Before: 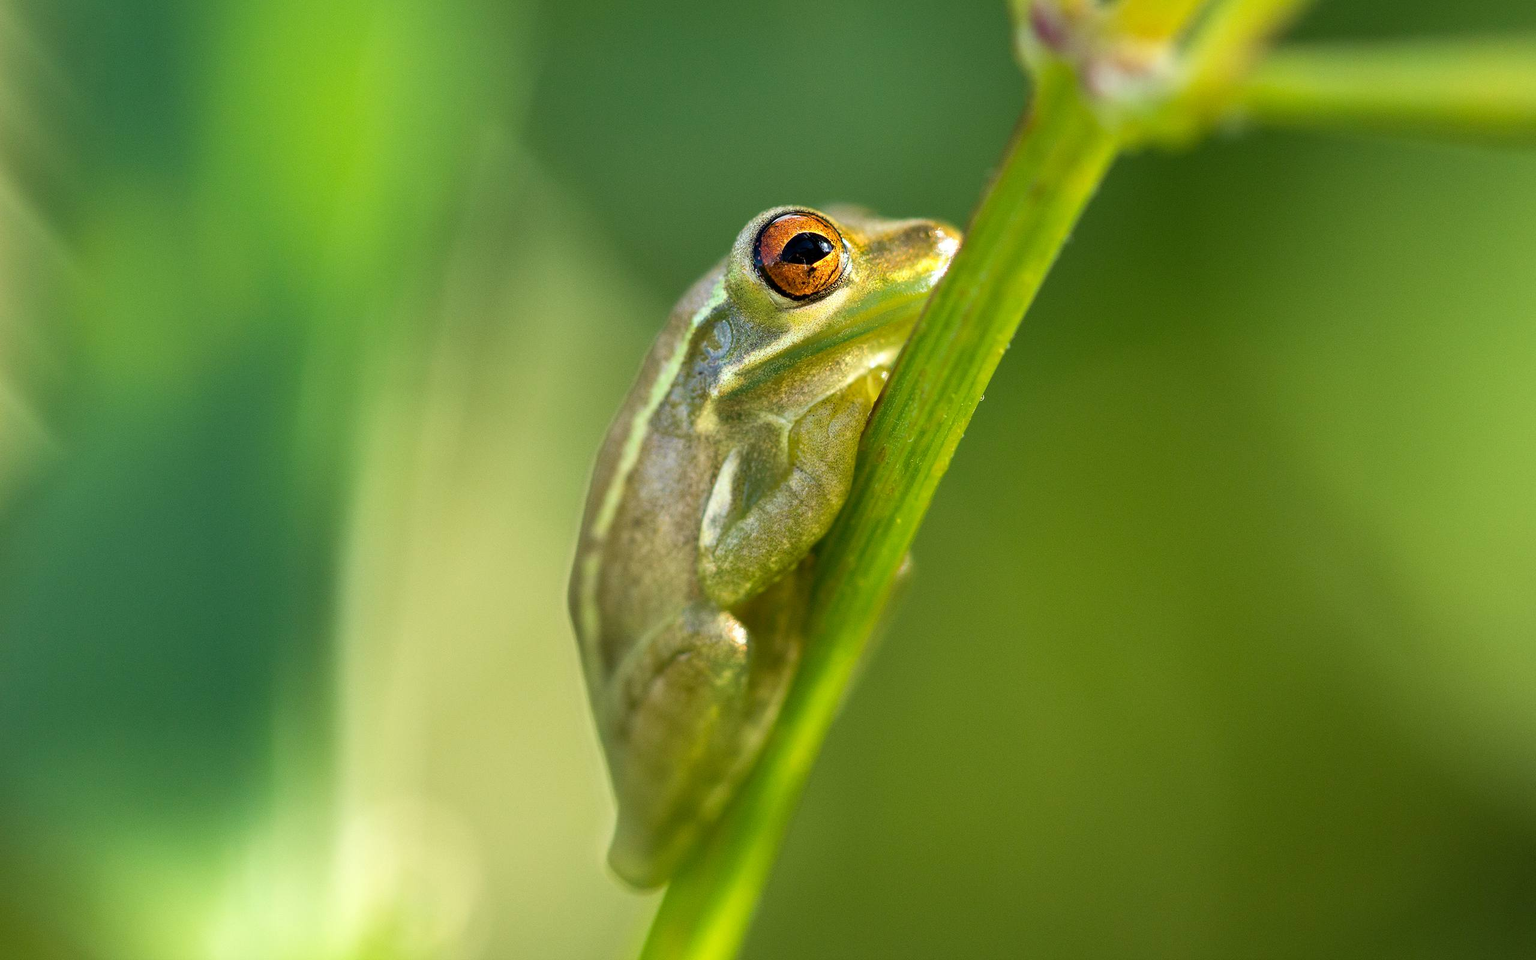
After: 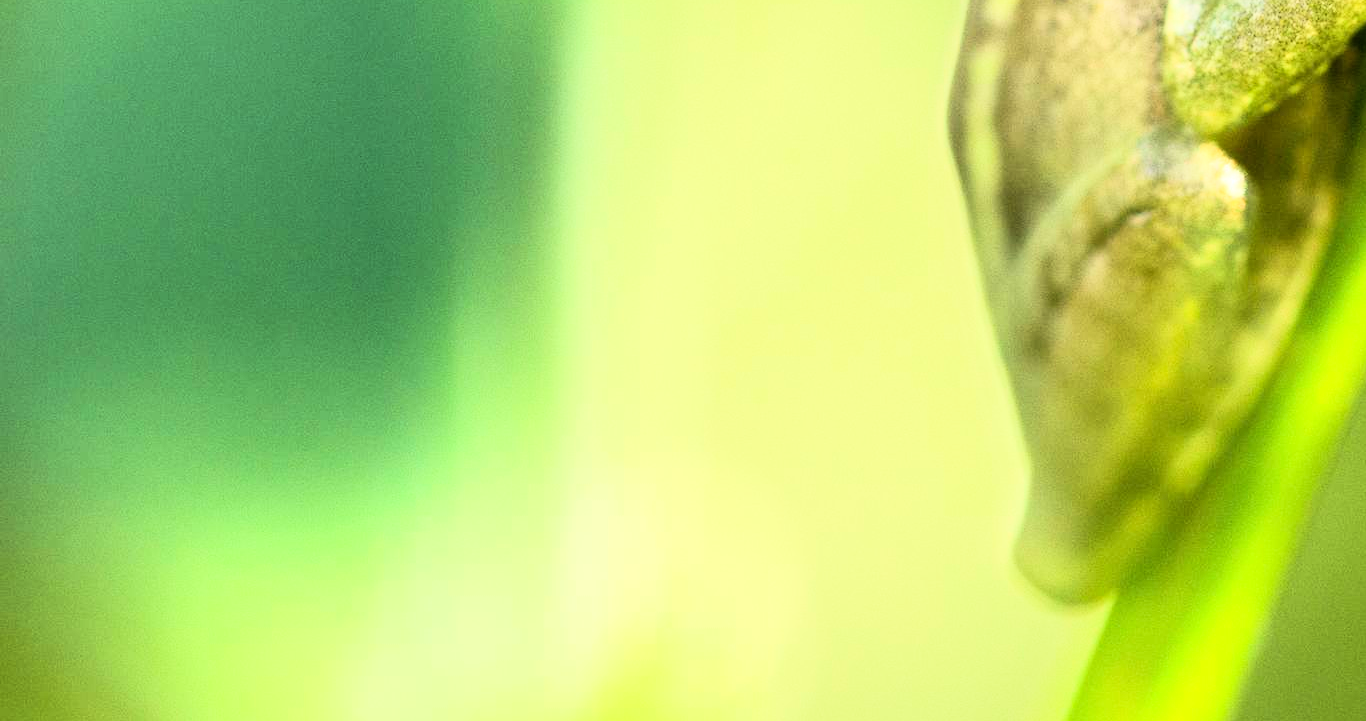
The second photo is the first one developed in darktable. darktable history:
crop and rotate: top 54.778%, right 46.61%, bottom 0.159%
rgb curve: curves: ch0 [(0, 0) (0.21, 0.15) (0.24, 0.21) (0.5, 0.75) (0.75, 0.96) (0.89, 0.99) (1, 1)]; ch1 [(0, 0.02) (0.21, 0.13) (0.25, 0.2) (0.5, 0.67) (0.75, 0.9) (0.89, 0.97) (1, 1)]; ch2 [(0, 0.02) (0.21, 0.13) (0.25, 0.2) (0.5, 0.67) (0.75, 0.9) (0.89, 0.97) (1, 1)], compensate middle gray true
